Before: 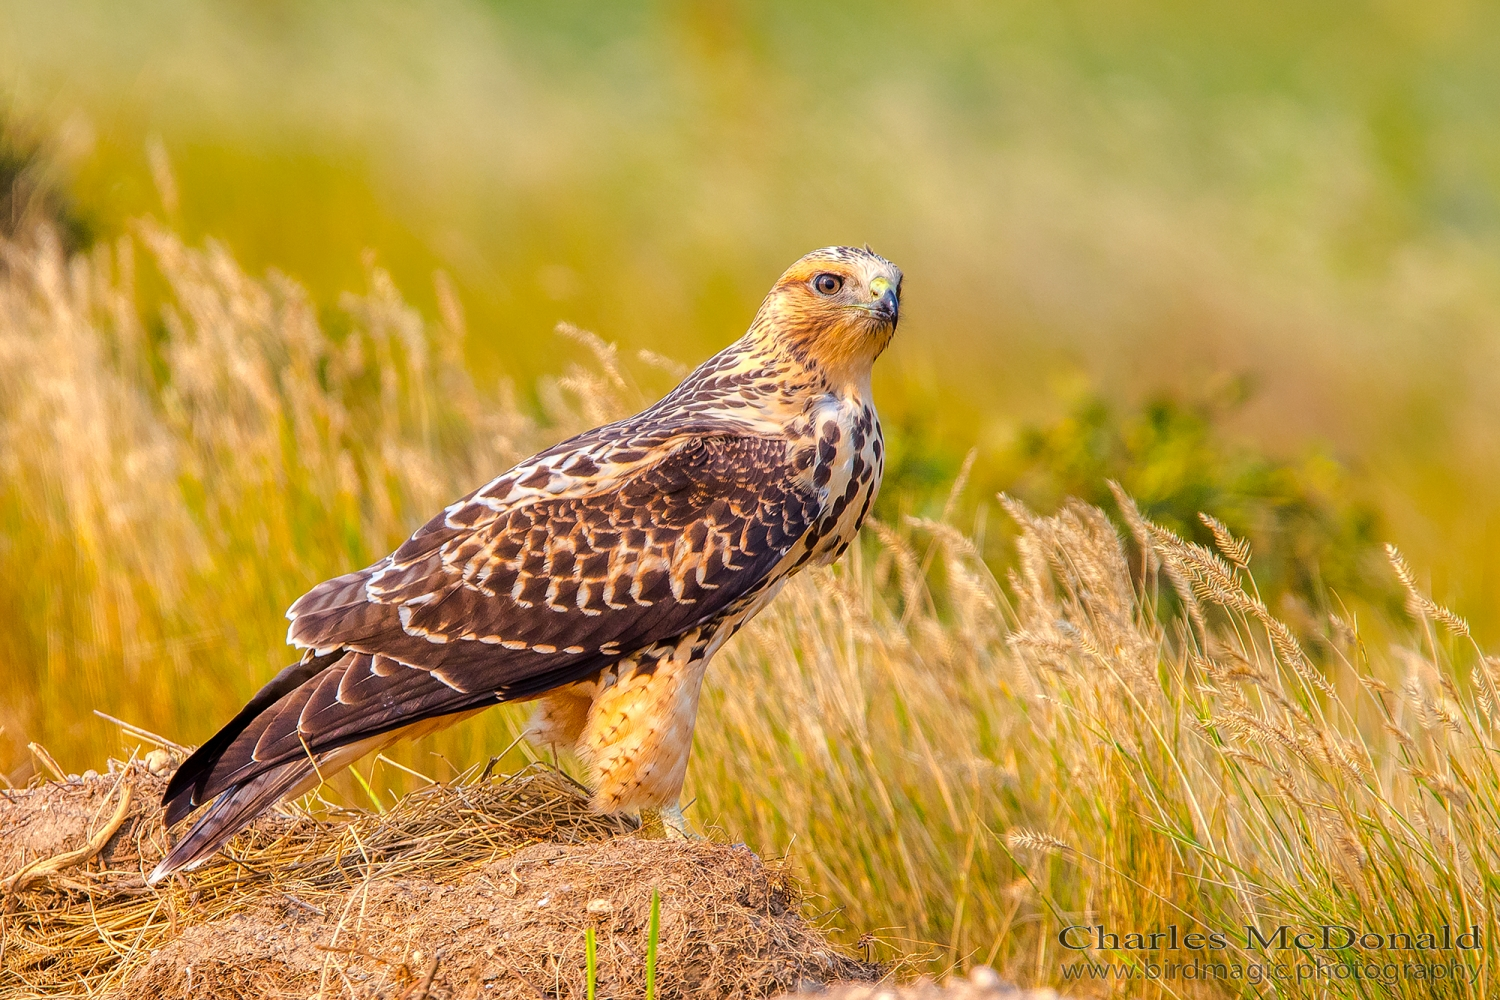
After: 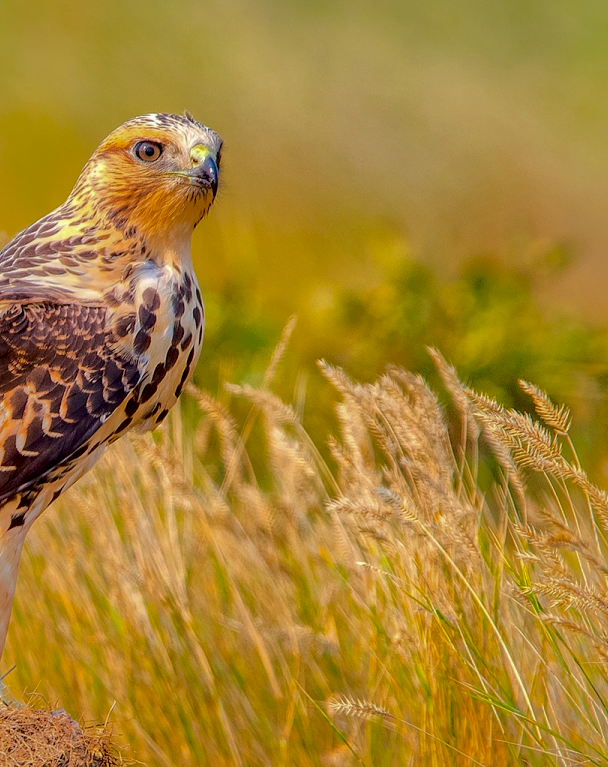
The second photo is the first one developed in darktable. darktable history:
crop: left 45.39%, top 13.328%, right 14.066%, bottom 9.925%
exposure: black level correction 0.009, compensate highlight preservation false
shadows and highlights: shadows -18.08, highlights -73.21, highlights color adjustment 49.48%
